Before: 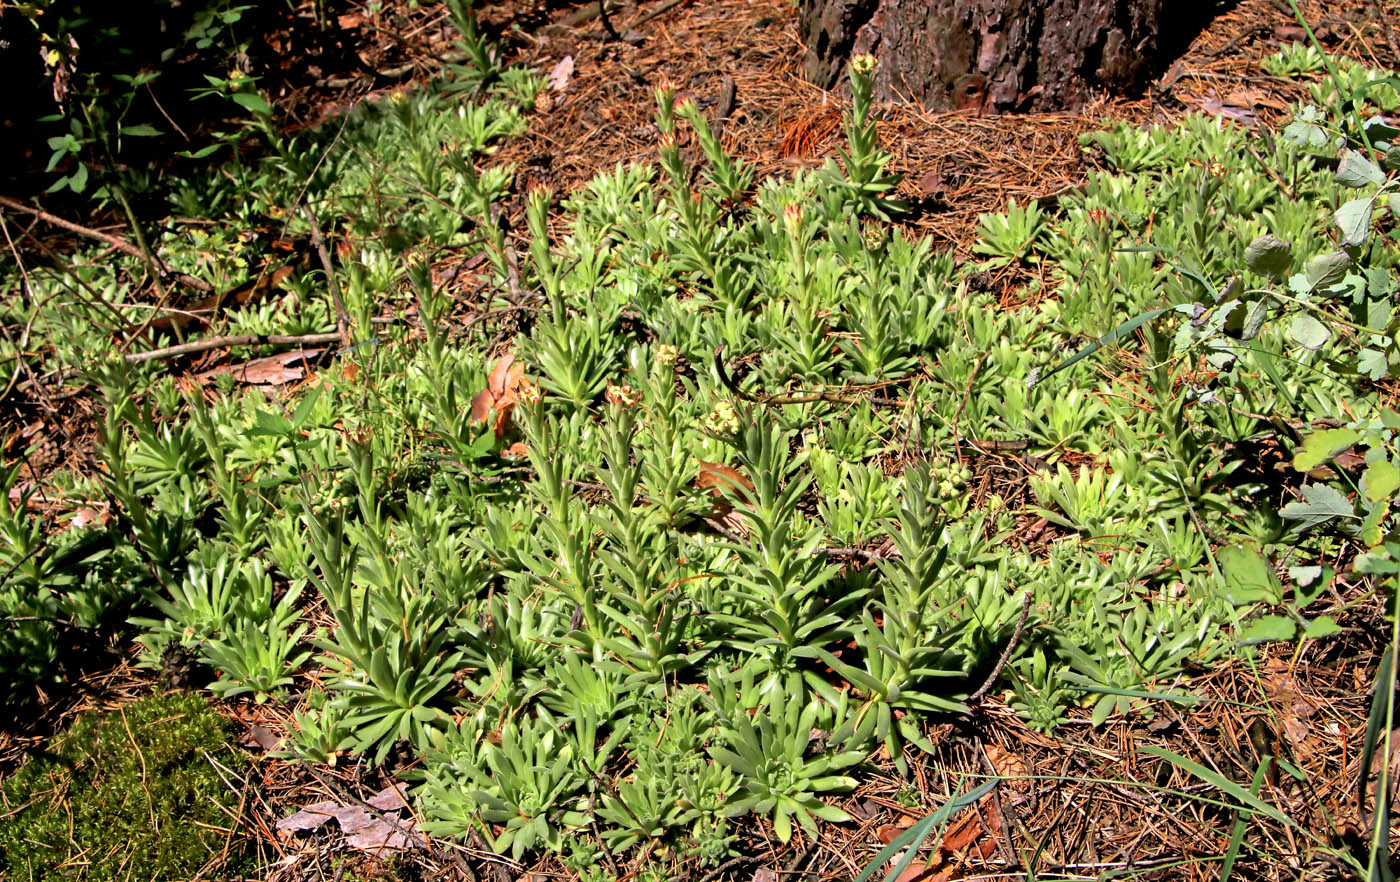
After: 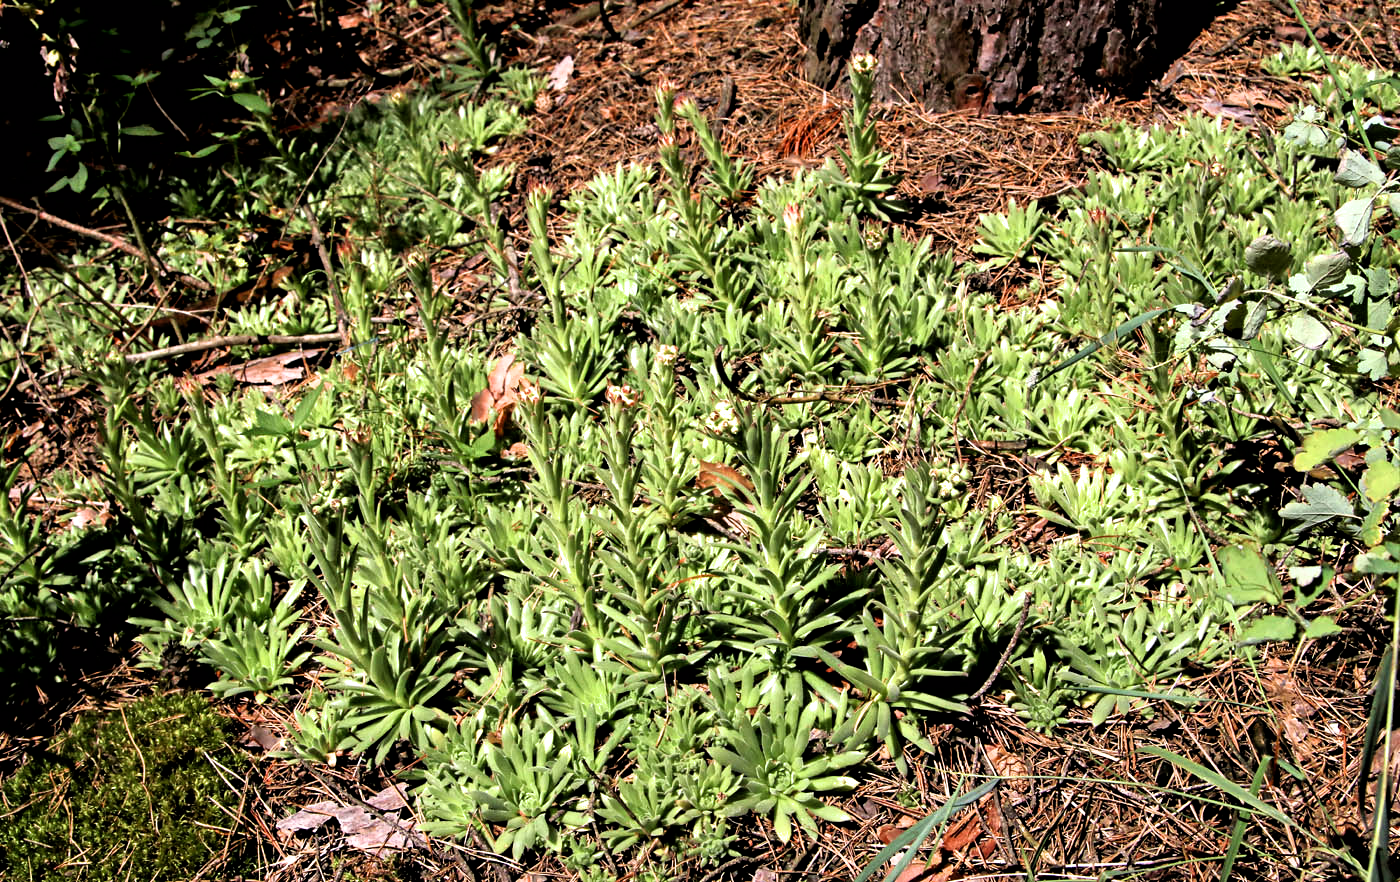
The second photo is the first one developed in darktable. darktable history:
filmic rgb: black relative exposure -8.18 EV, white relative exposure 2.2 EV, target white luminance 99.874%, hardness 7.11, latitude 75.52%, contrast 1.322, highlights saturation mix -1.96%, shadows ↔ highlights balance 29.98%
